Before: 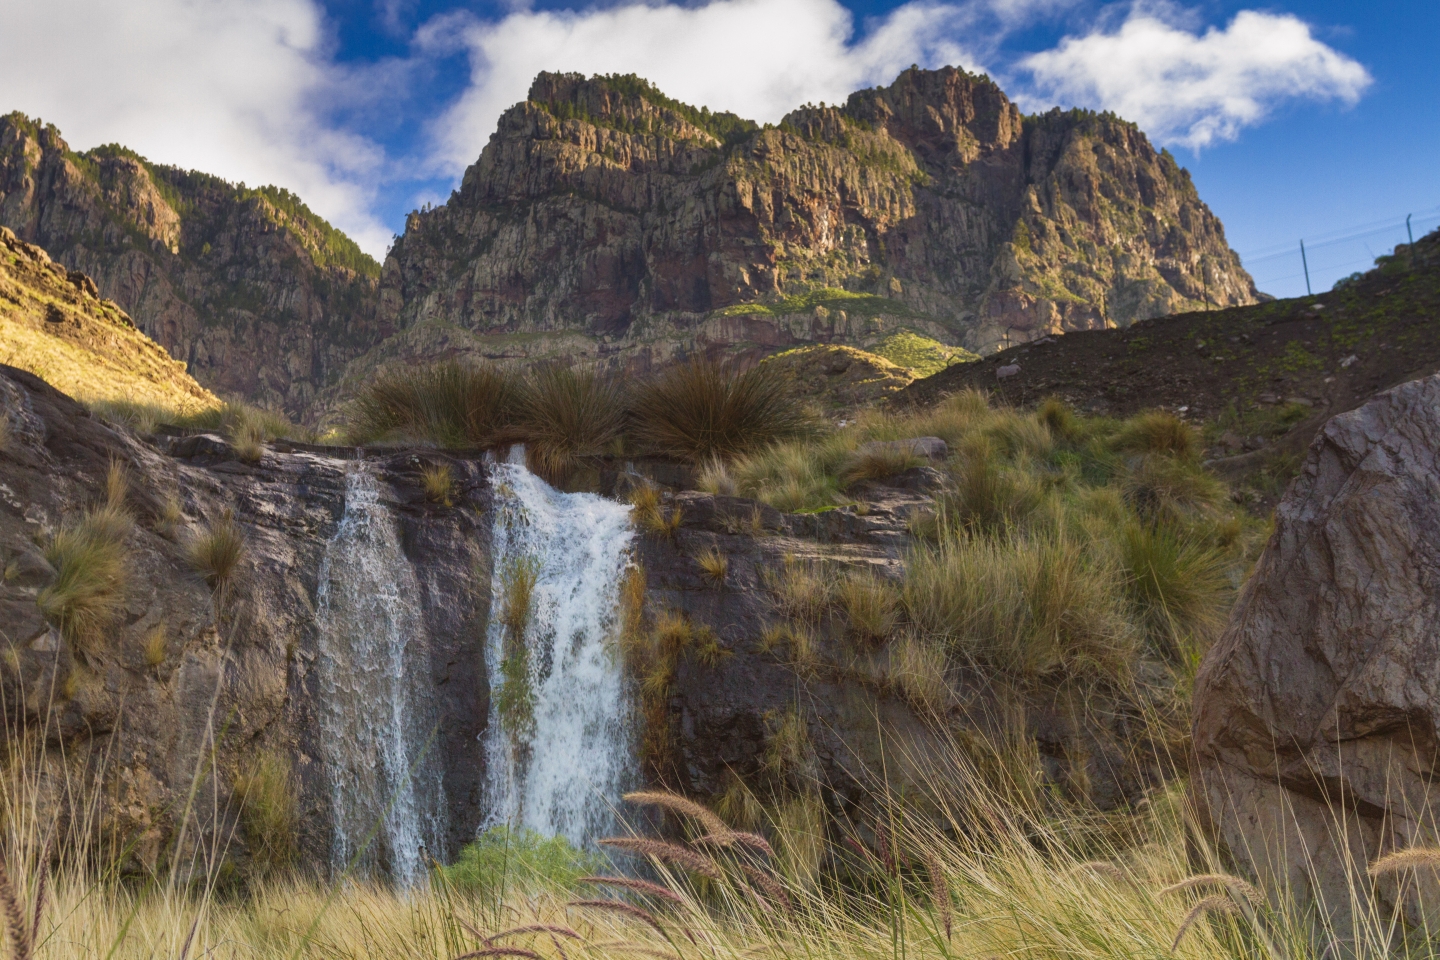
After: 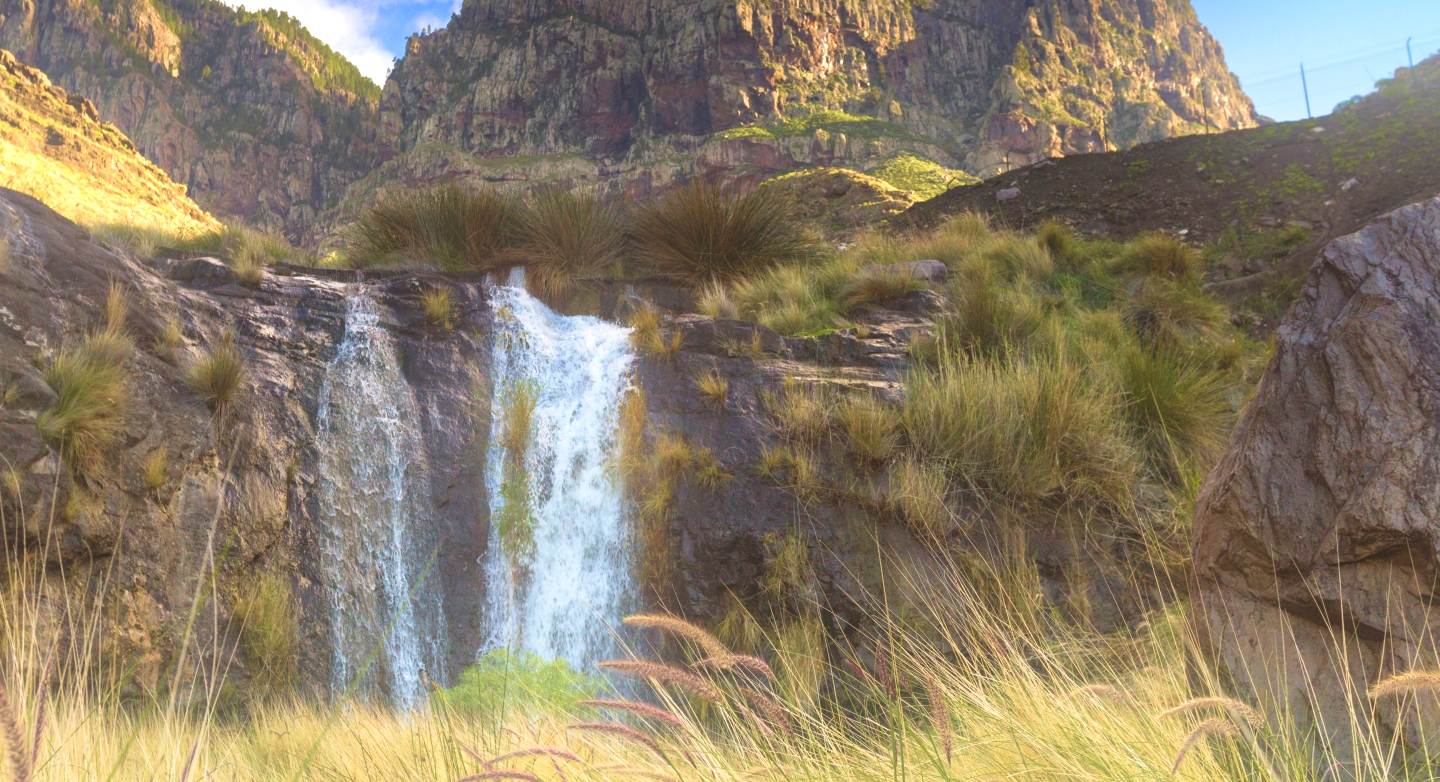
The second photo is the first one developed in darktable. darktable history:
velvia: strength 29%
exposure: black level correction -0.005, exposure 0.622 EV, compensate highlight preservation false
crop and rotate: top 18.507%
bloom: on, module defaults
